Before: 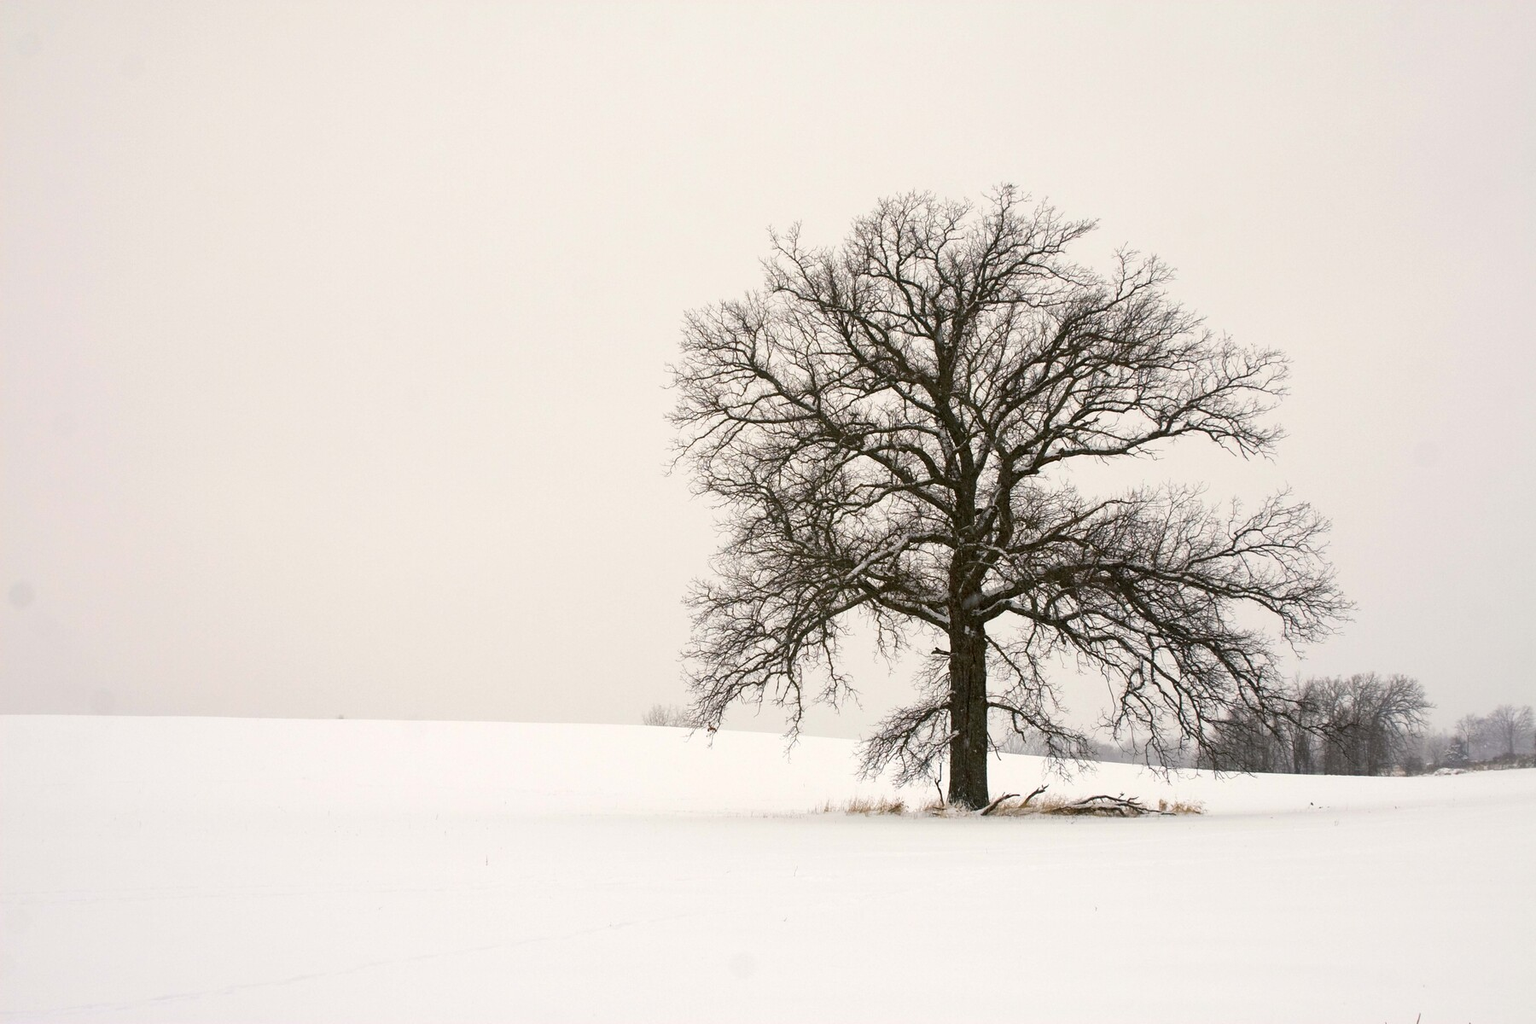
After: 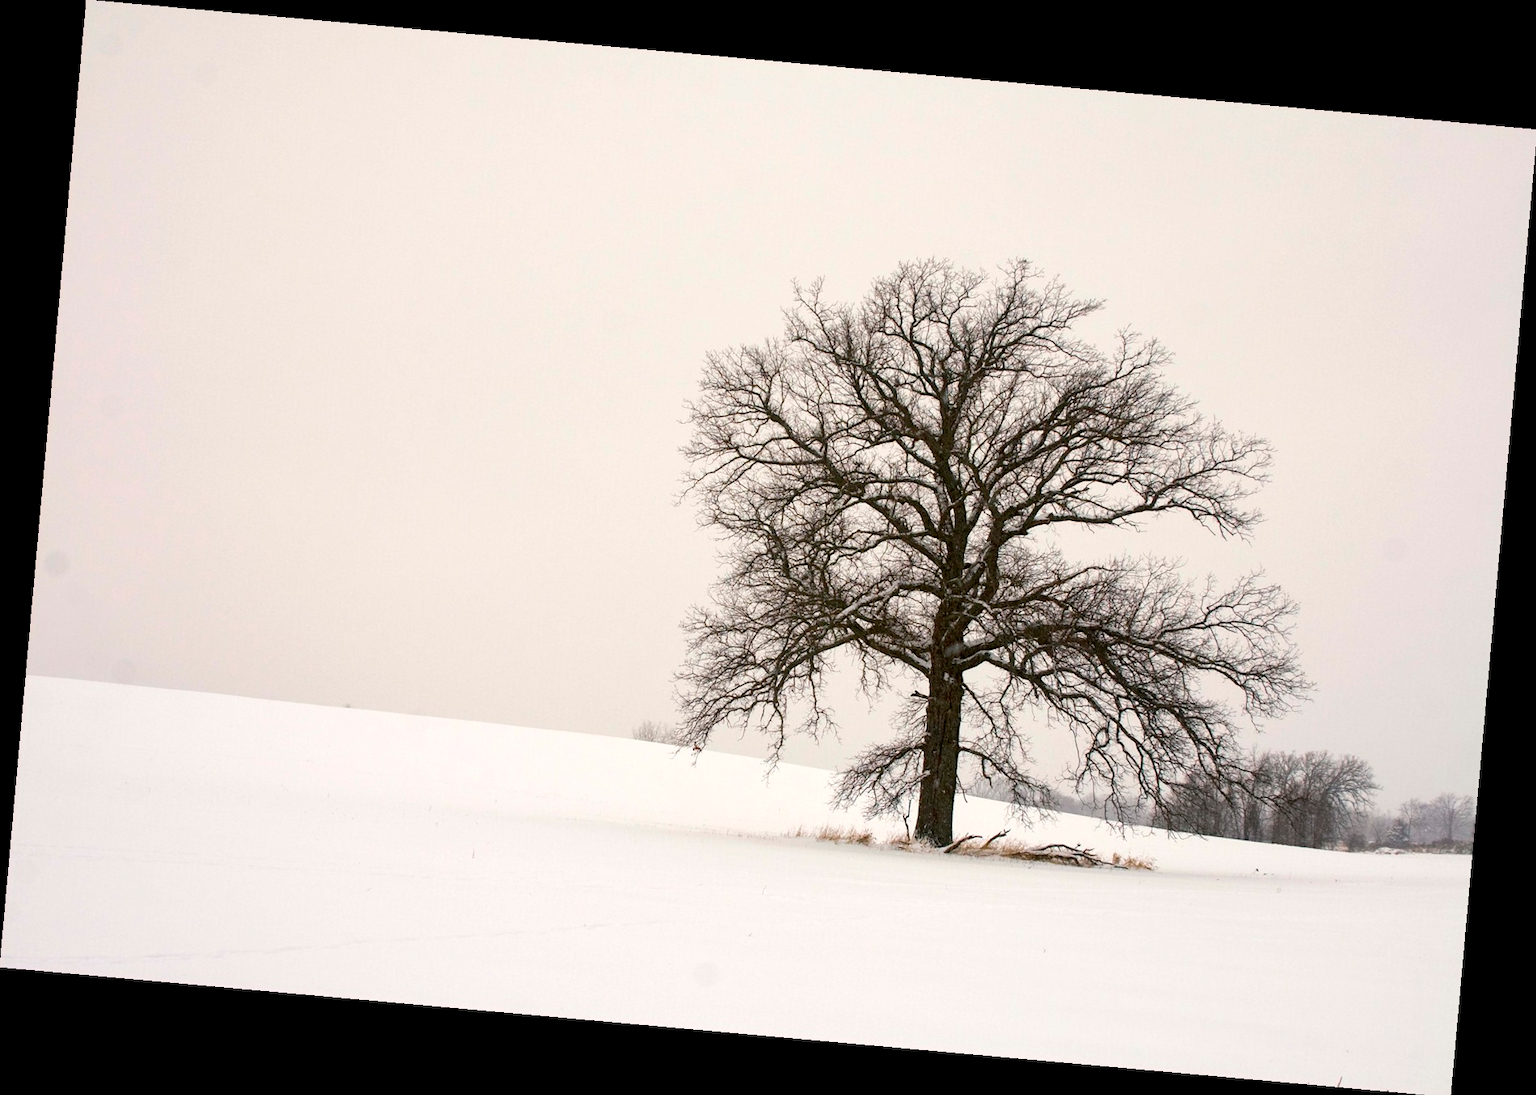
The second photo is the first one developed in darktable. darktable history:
rotate and perspective: rotation 5.12°, automatic cropping off
local contrast: highlights 100%, shadows 100%, detail 120%, midtone range 0.2
